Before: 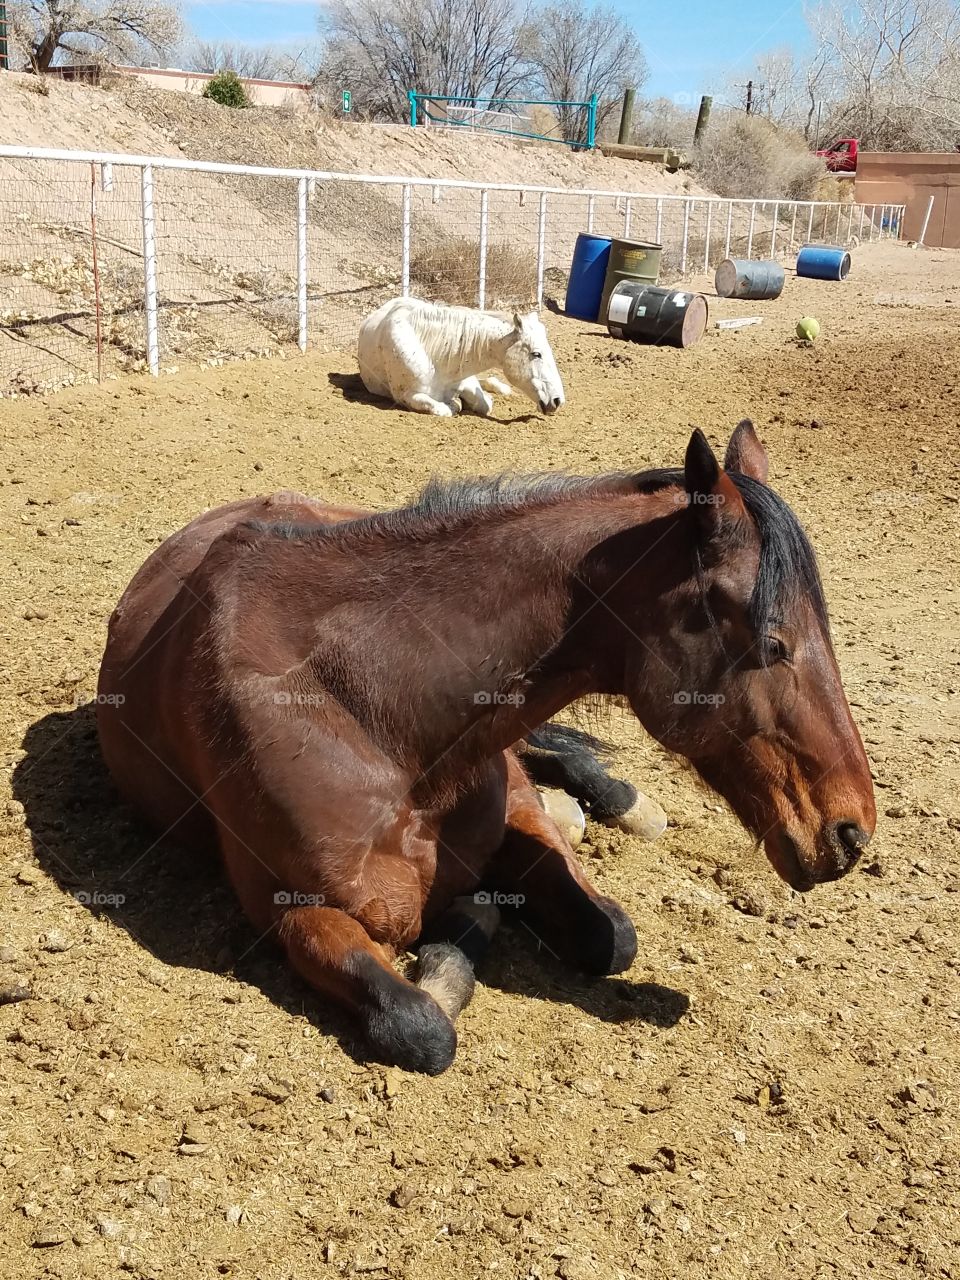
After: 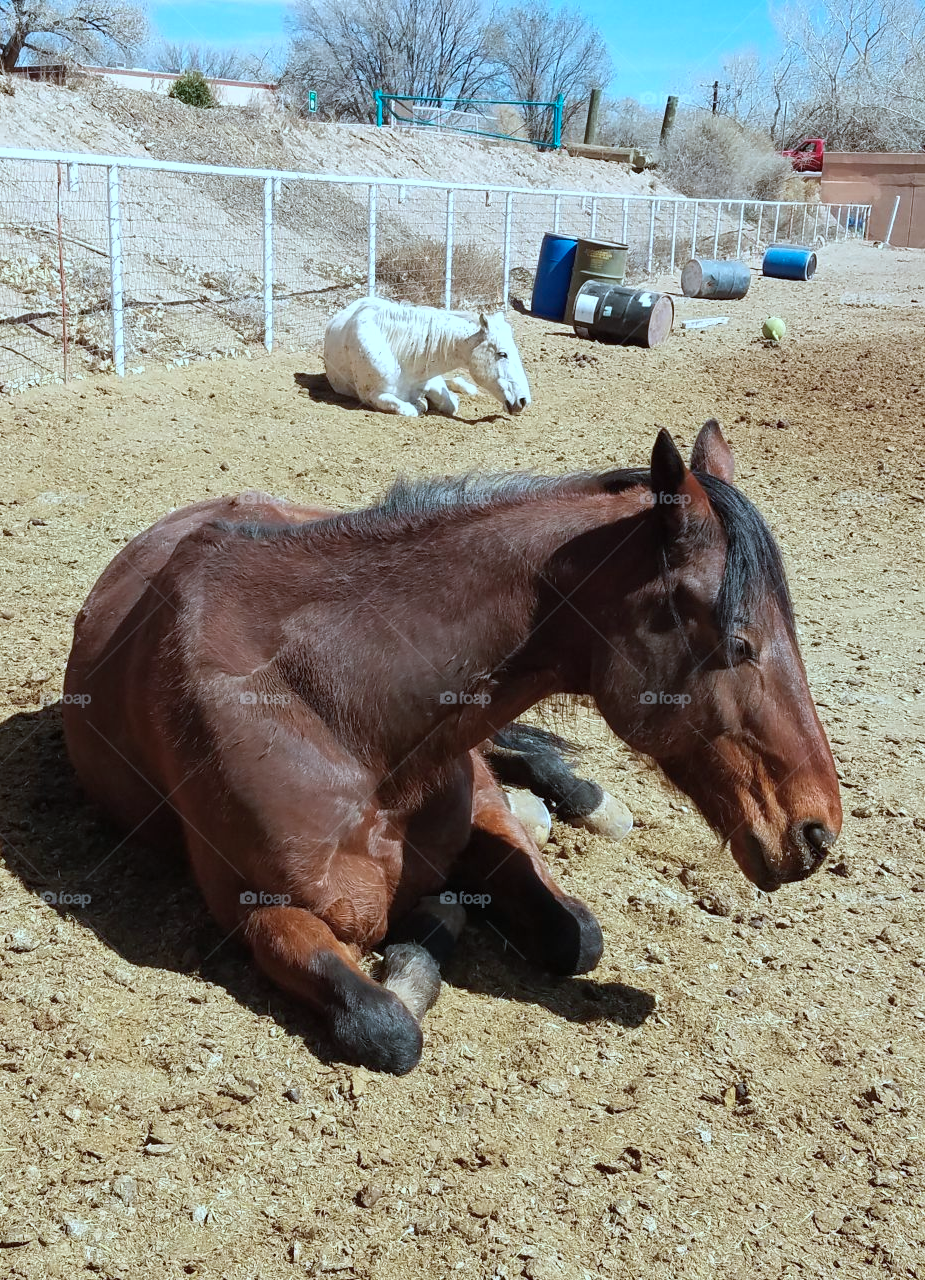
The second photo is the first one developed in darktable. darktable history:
color correction: highlights a* -9.61, highlights b* -21.8
crop and rotate: left 3.542%
